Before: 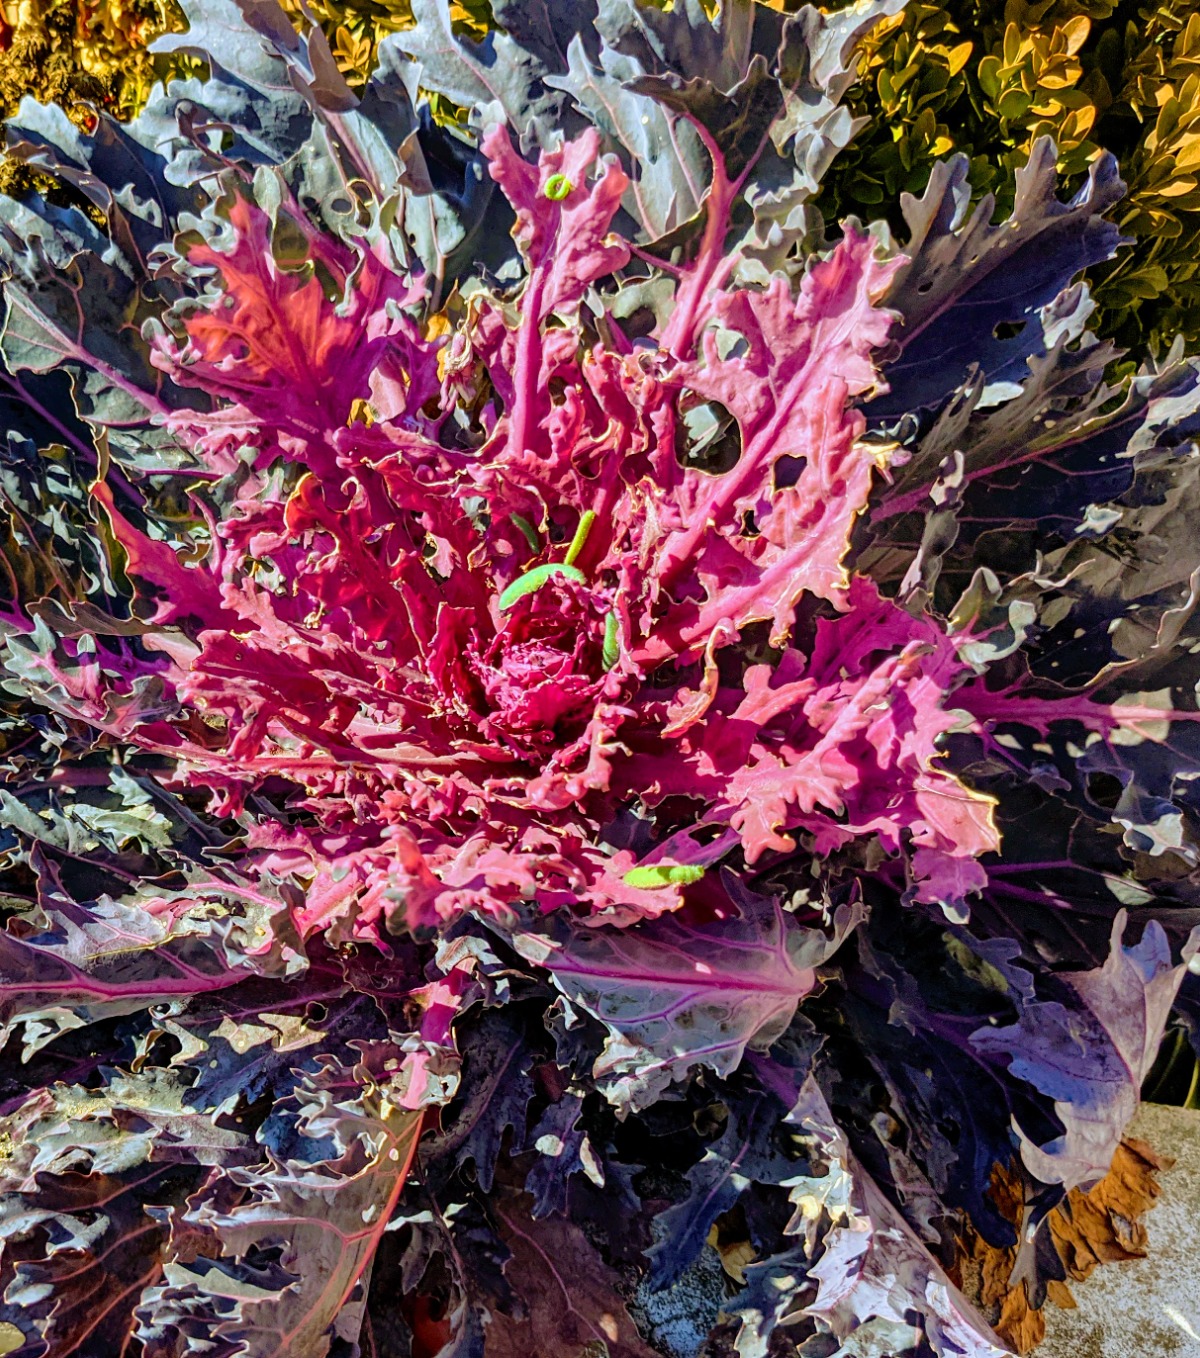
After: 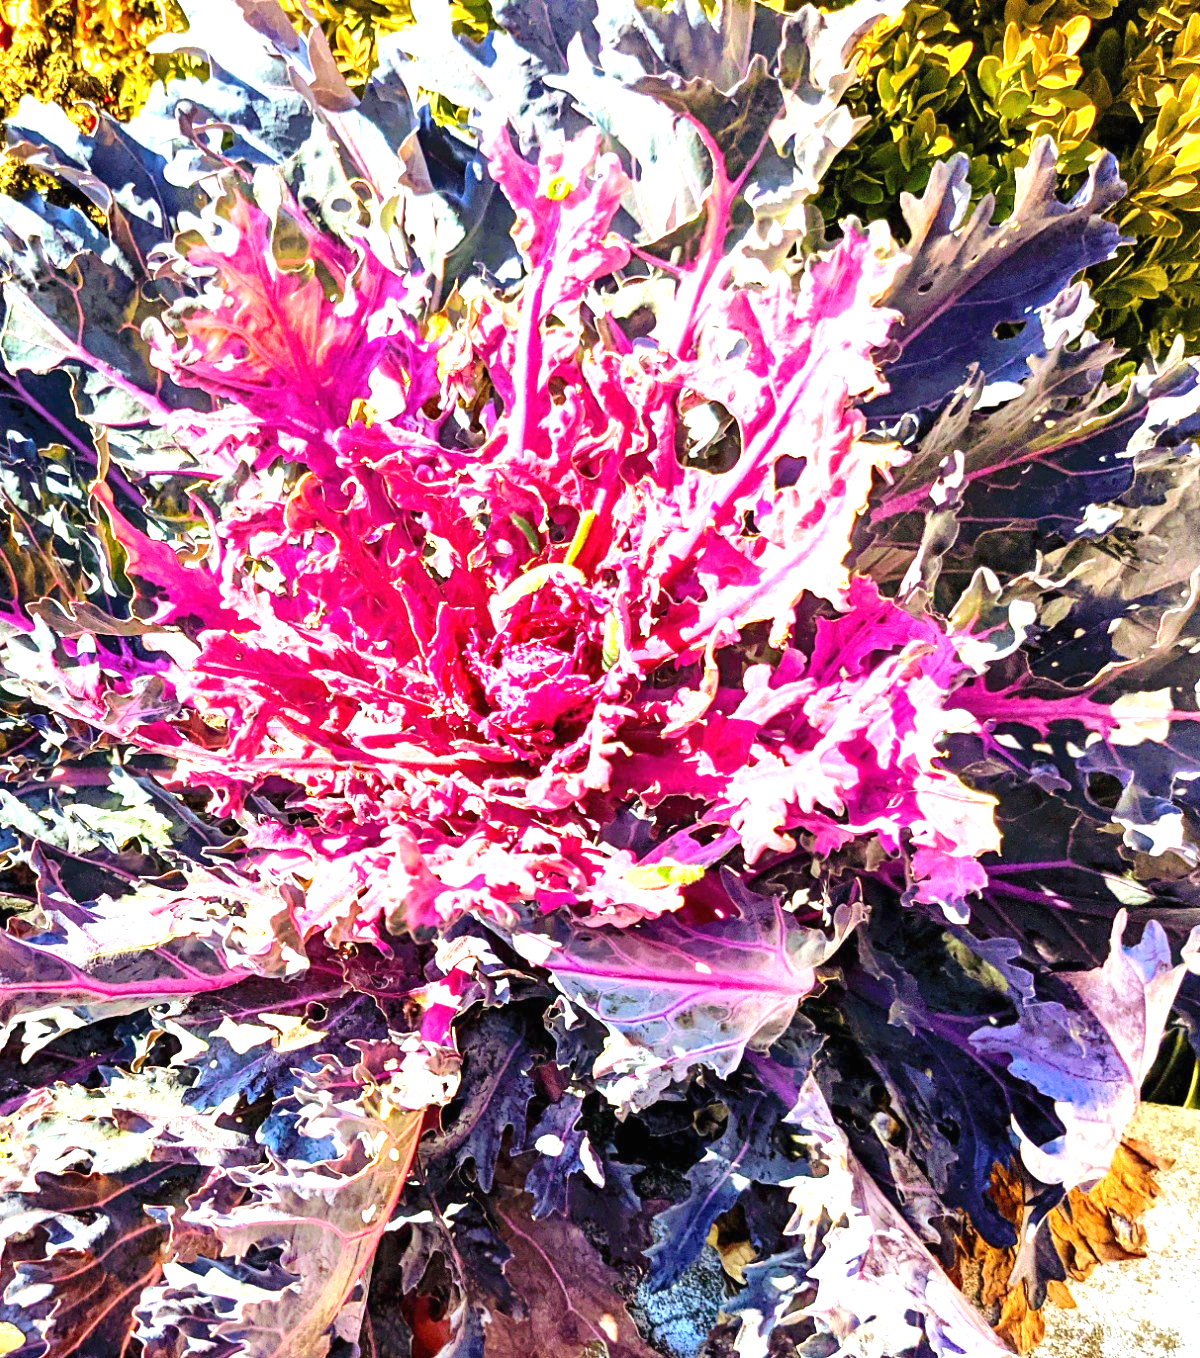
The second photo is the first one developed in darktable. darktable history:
exposure: black level correction 0, exposure 1.898 EV, compensate exposure bias true, compensate highlight preservation false
